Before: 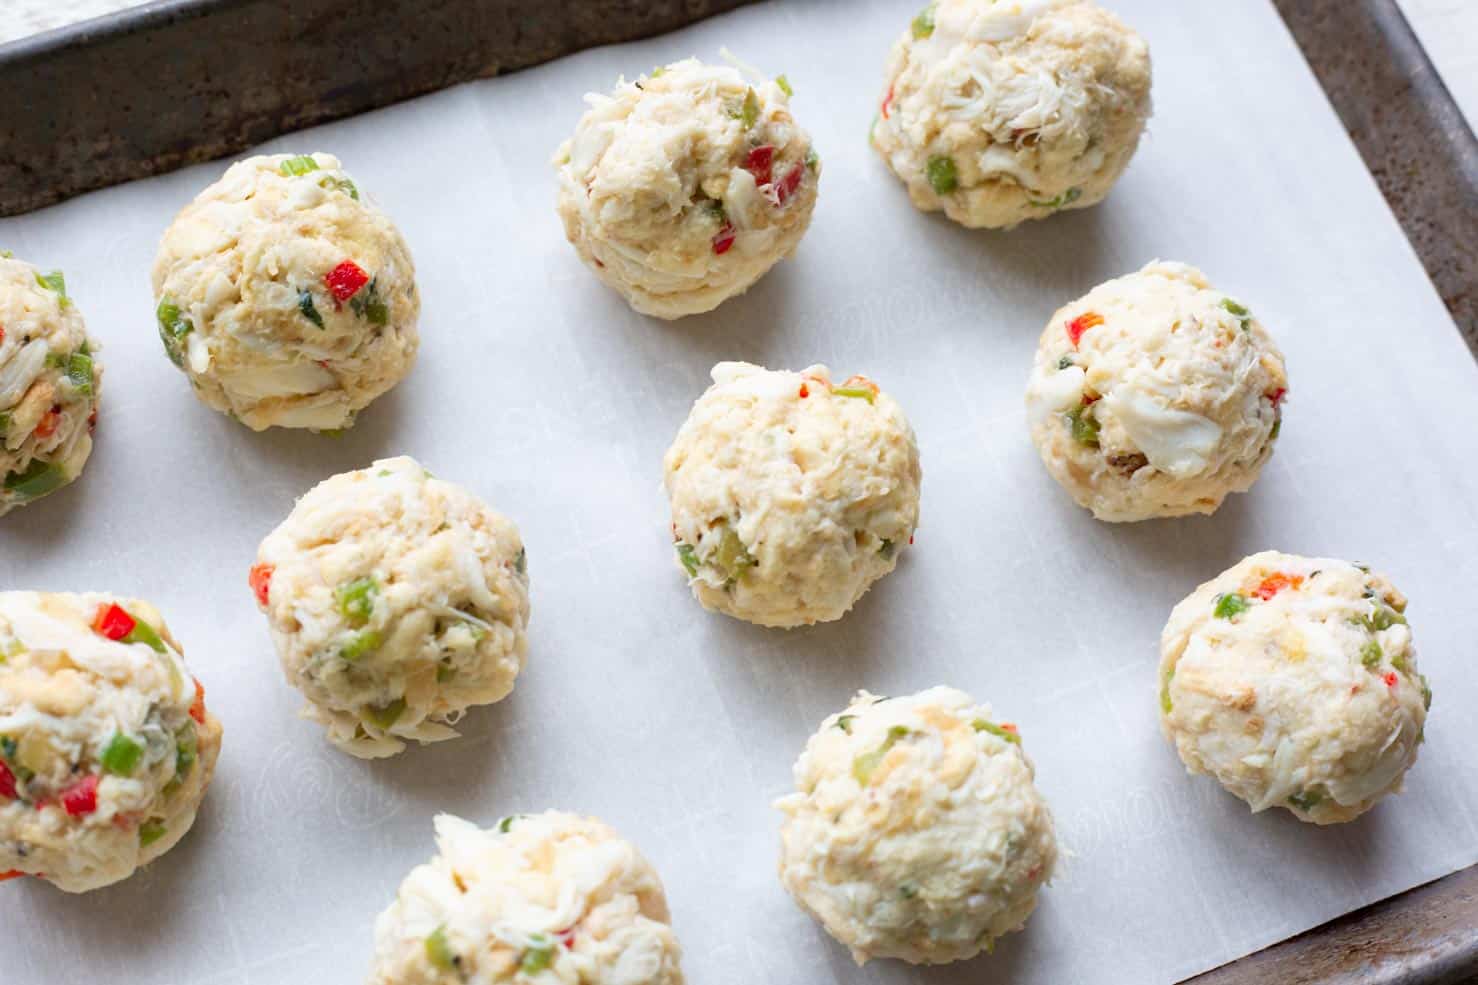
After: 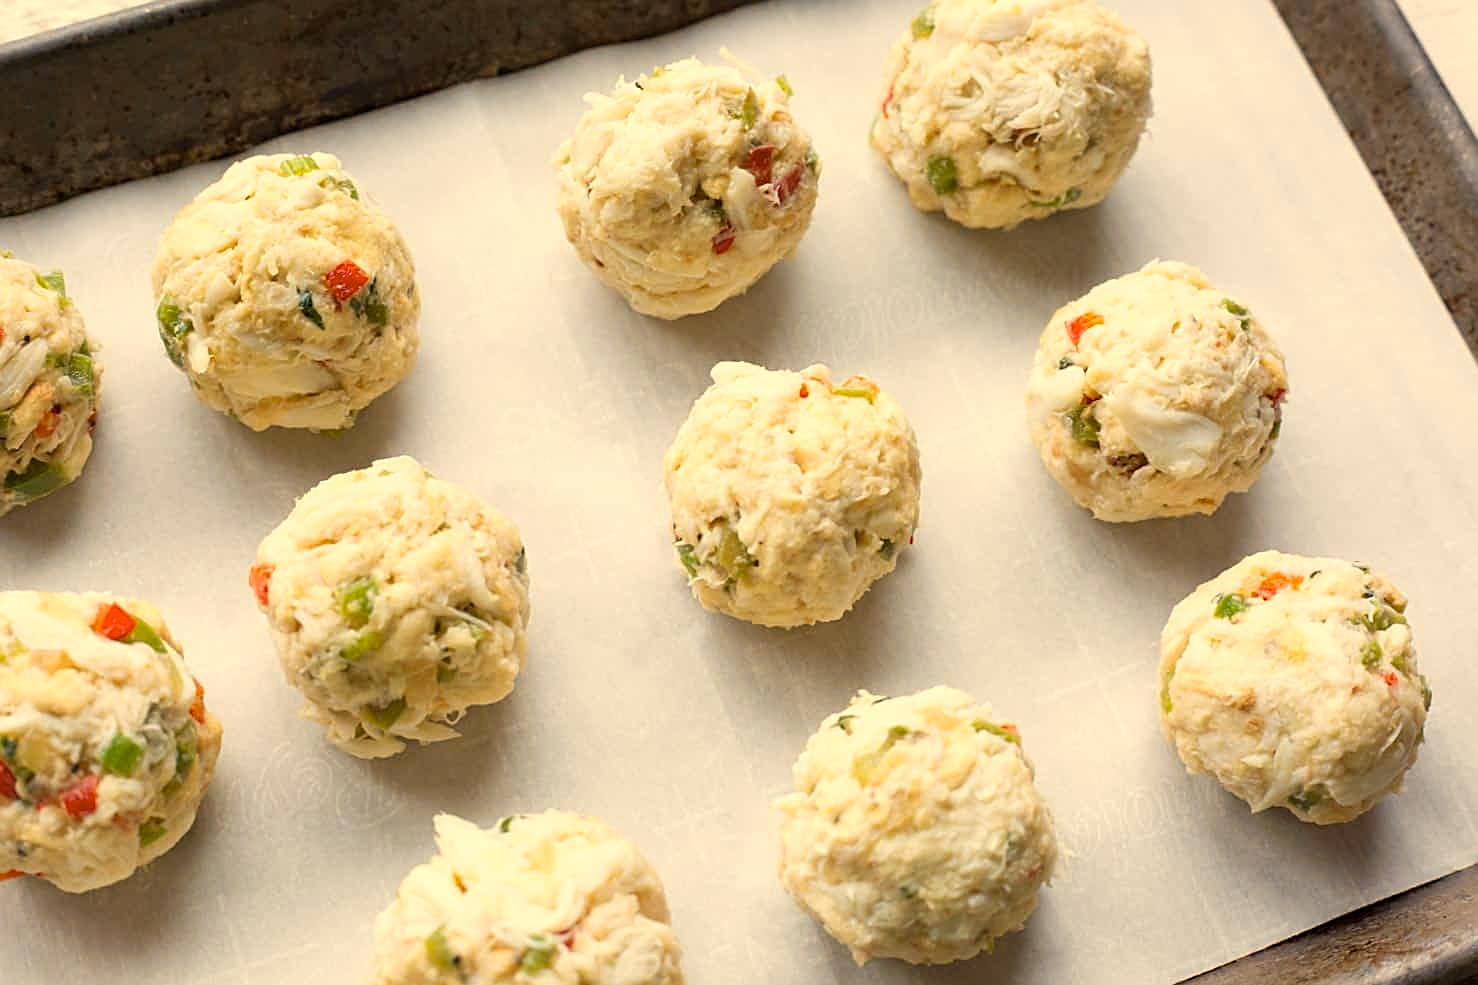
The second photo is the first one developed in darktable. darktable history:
sharpen: on, module defaults
color contrast: green-magenta contrast 0.8, blue-yellow contrast 1.1, unbound 0
white balance: red 1.123, blue 0.83
